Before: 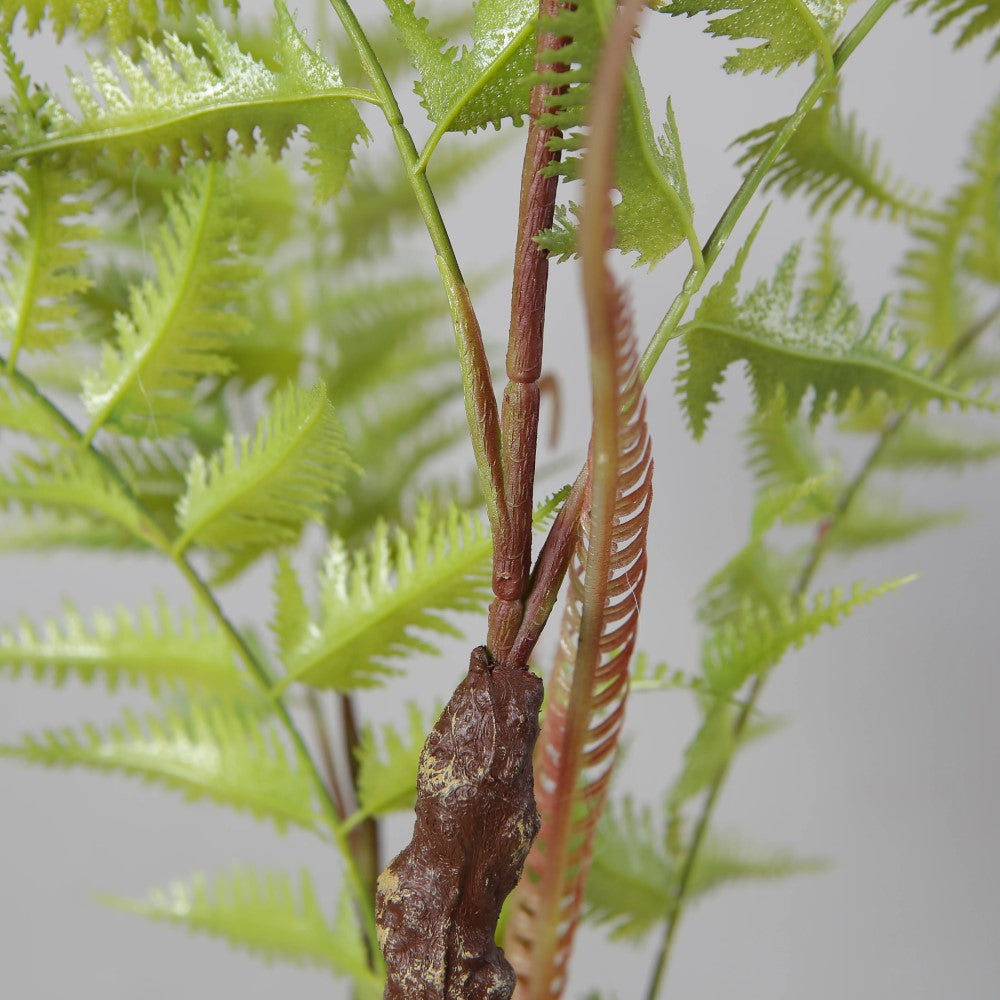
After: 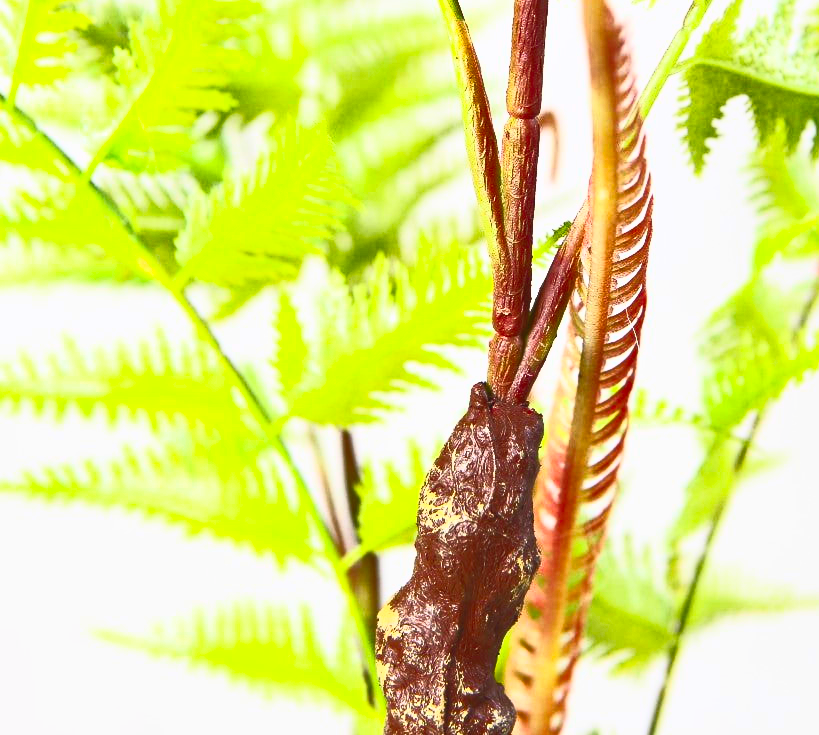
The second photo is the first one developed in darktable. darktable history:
contrast brightness saturation: contrast 0.997, brightness 0.992, saturation 0.993
shadows and highlights: shadows 37.51, highlights -27.06, soften with gaussian
crop: top 26.496%, right 18.053%
